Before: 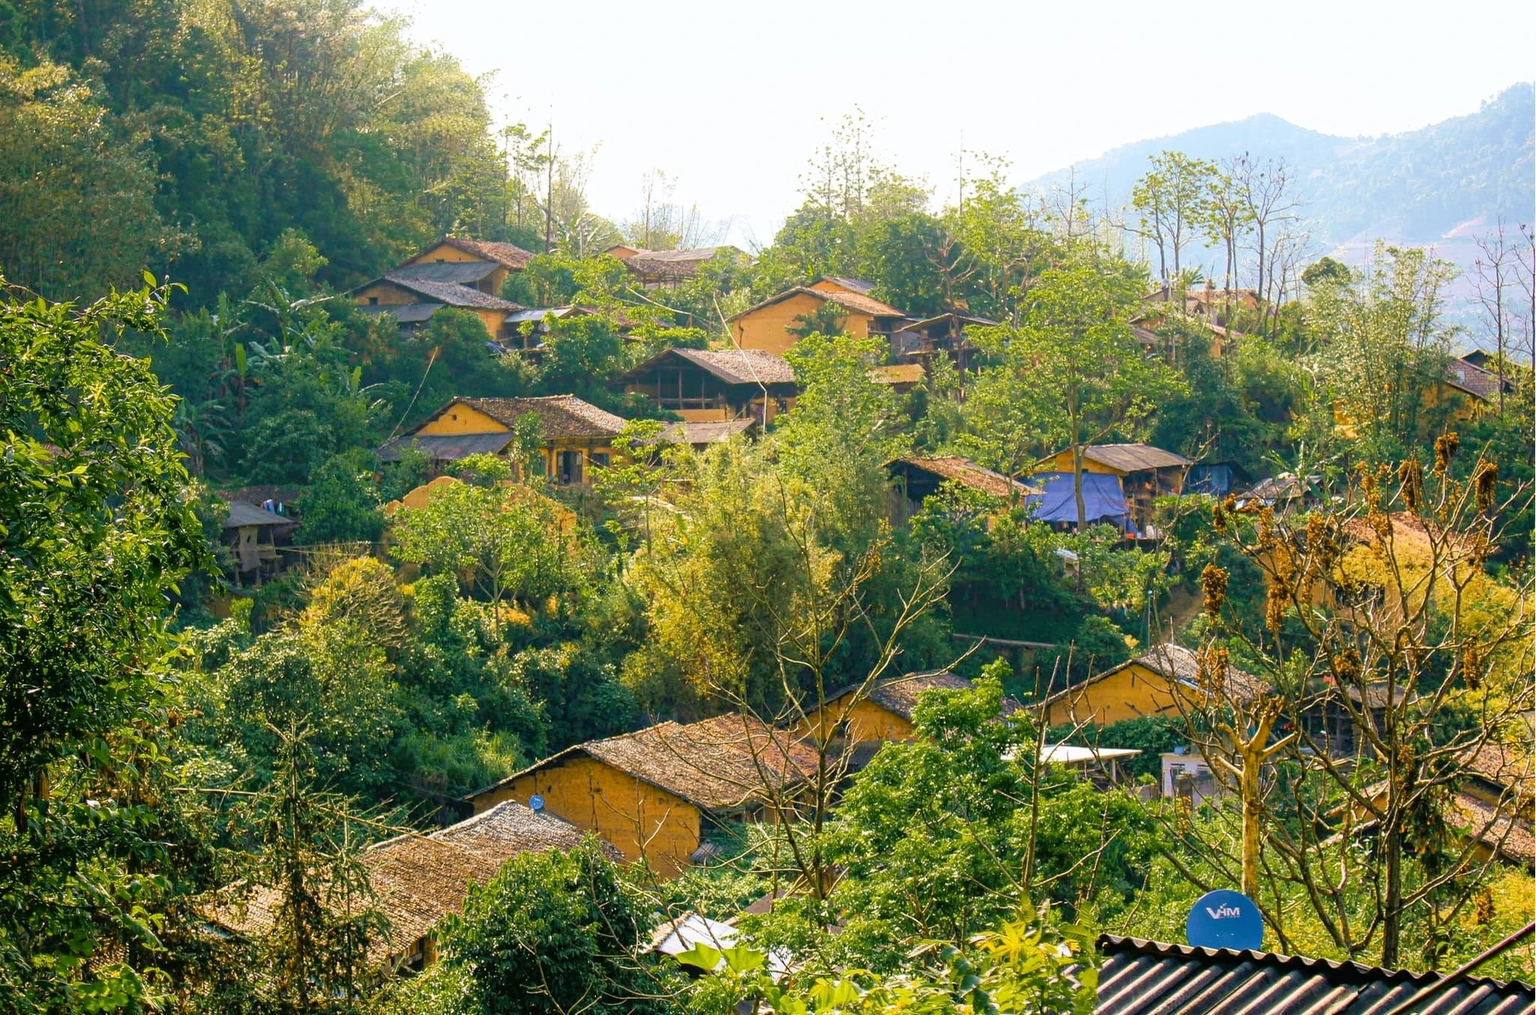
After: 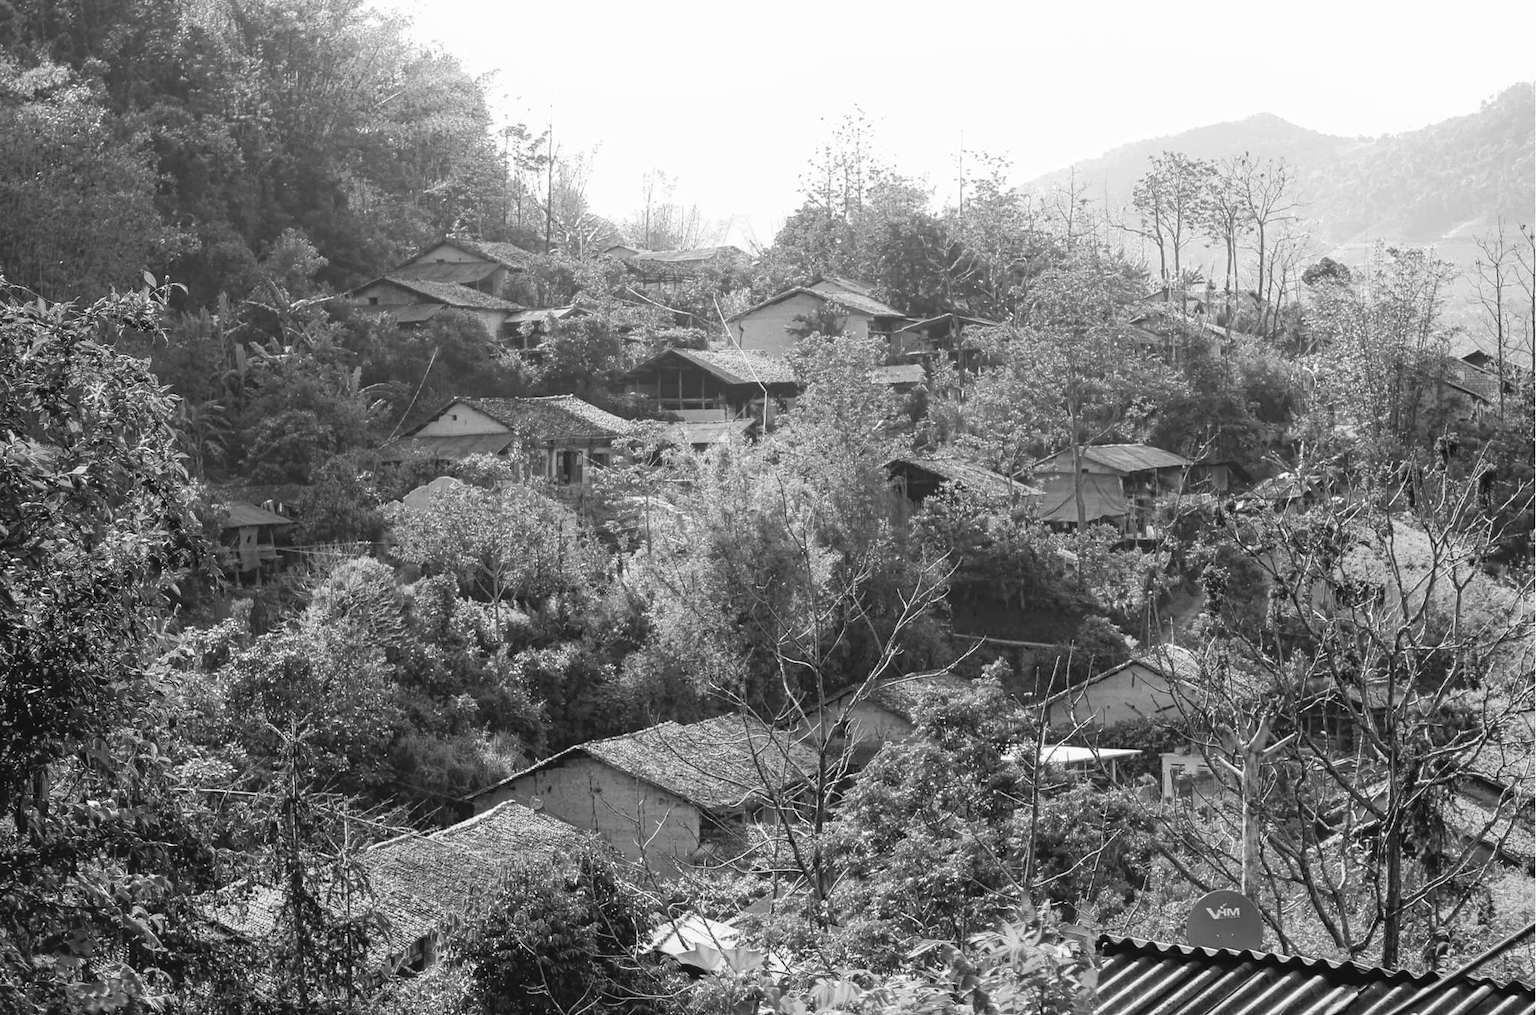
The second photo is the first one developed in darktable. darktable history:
monochrome: on, module defaults
color balance rgb: shadows lift › chroma 2%, shadows lift › hue 219.6°, power › hue 313.2°, highlights gain › chroma 3%, highlights gain › hue 75.6°, global offset › luminance 0.5%, perceptual saturation grading › global saturation 15.33%, perceptual saturation grading › highlights -19.33%, perceptual saturation grading › shadows 20%, global vibrance 20%
